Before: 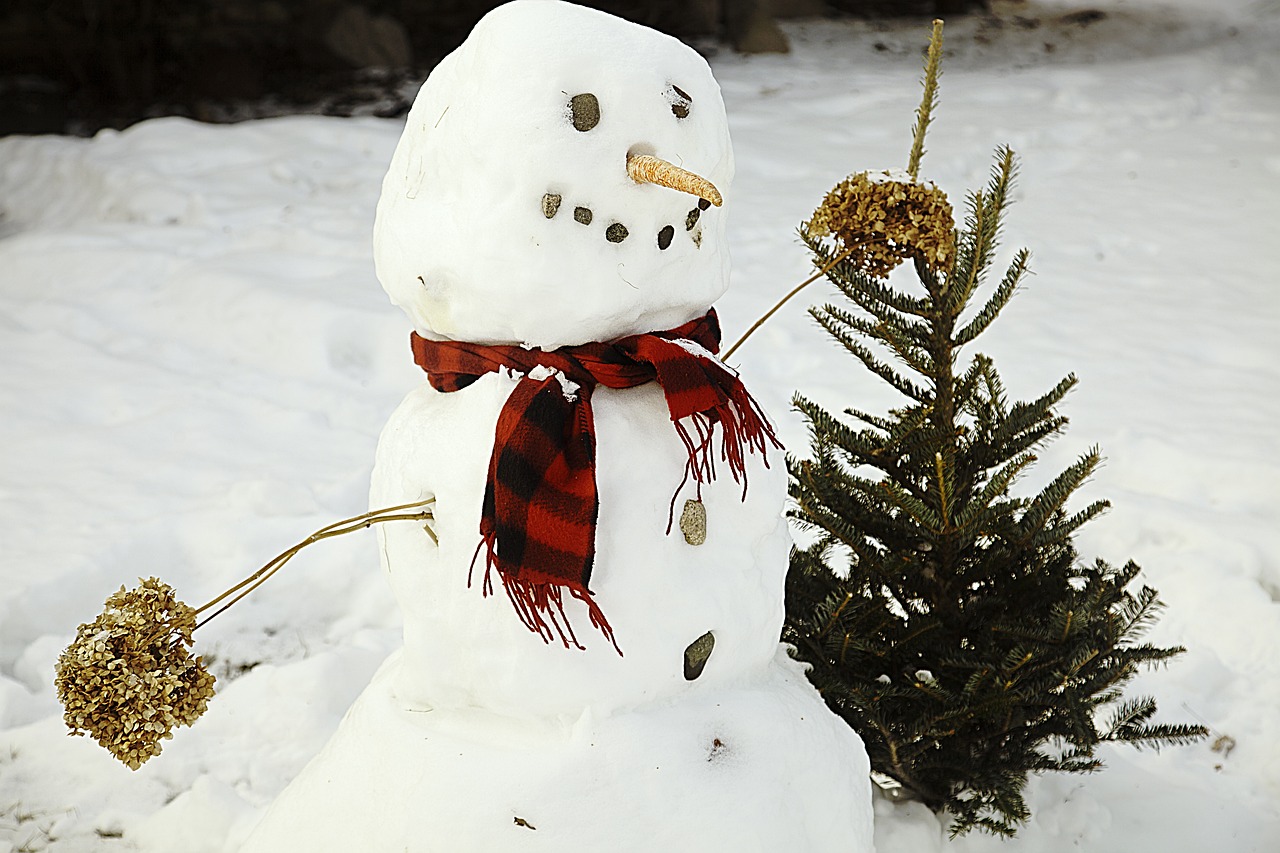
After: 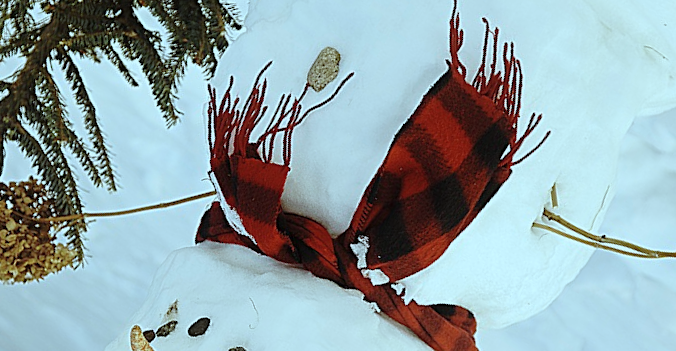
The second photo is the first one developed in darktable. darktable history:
color correction: highlights a* -11.3, highlights b* -15.84
shadows and highlights: shadows 24.91, white point adjustment -3.13, highlights -30.05, shadows color adjustment 98%, highlights color adjustment 58.39%
crop and rotate: angle 148.52°, left 9.165%, top 15.57%, right 4.382%, bottom 16.981%
